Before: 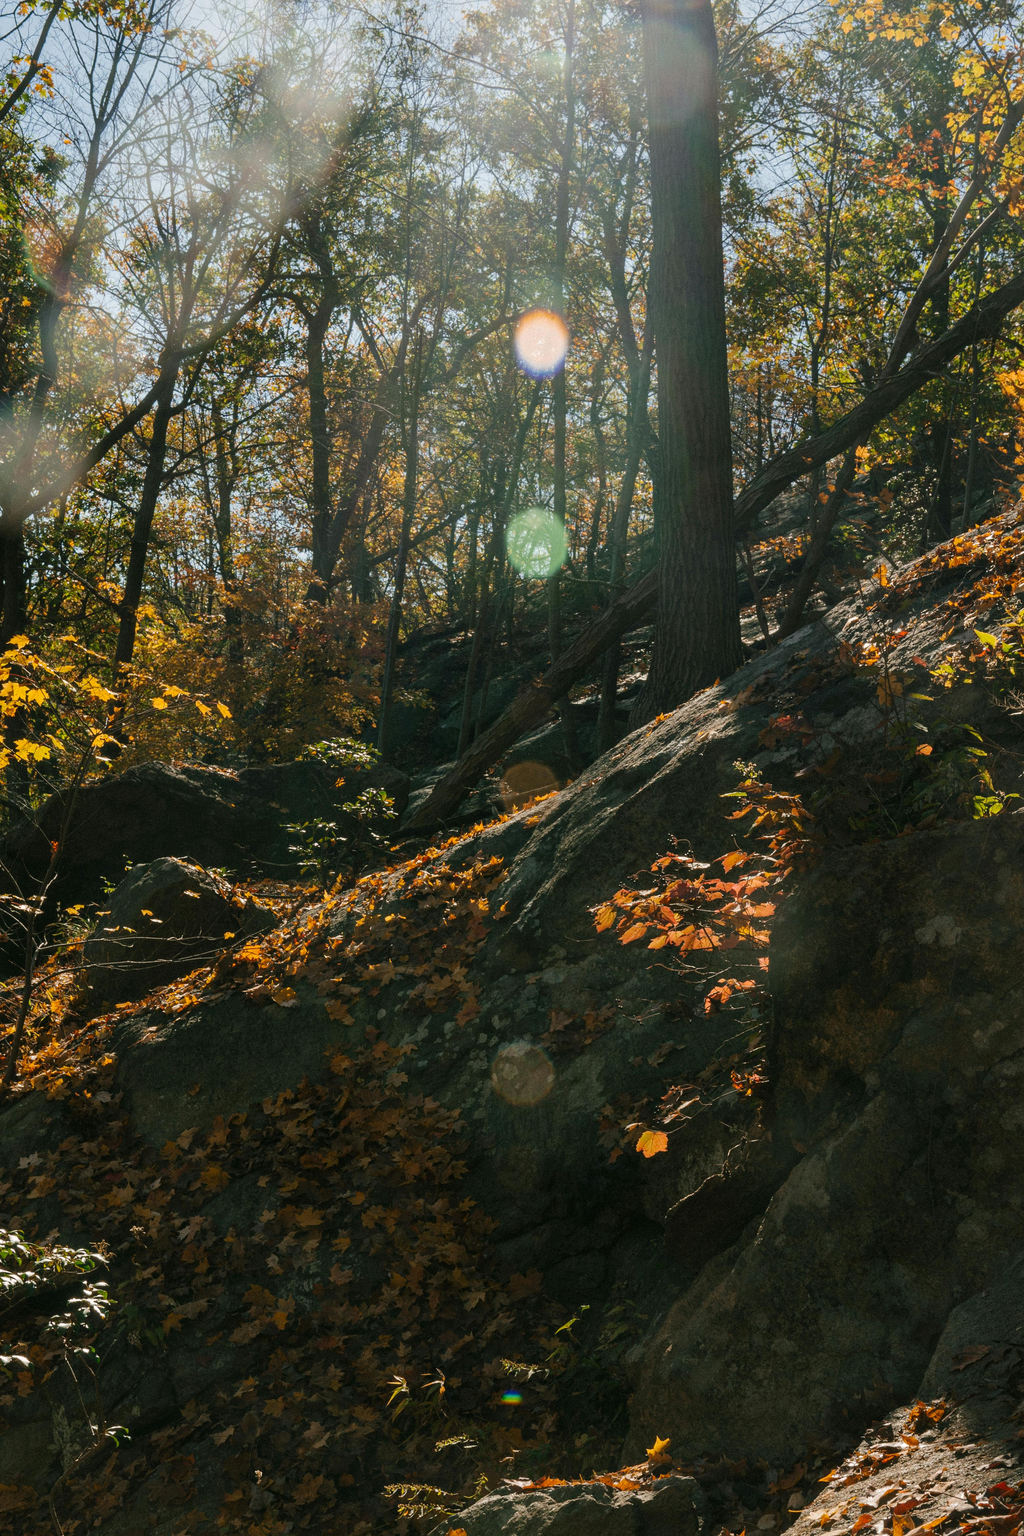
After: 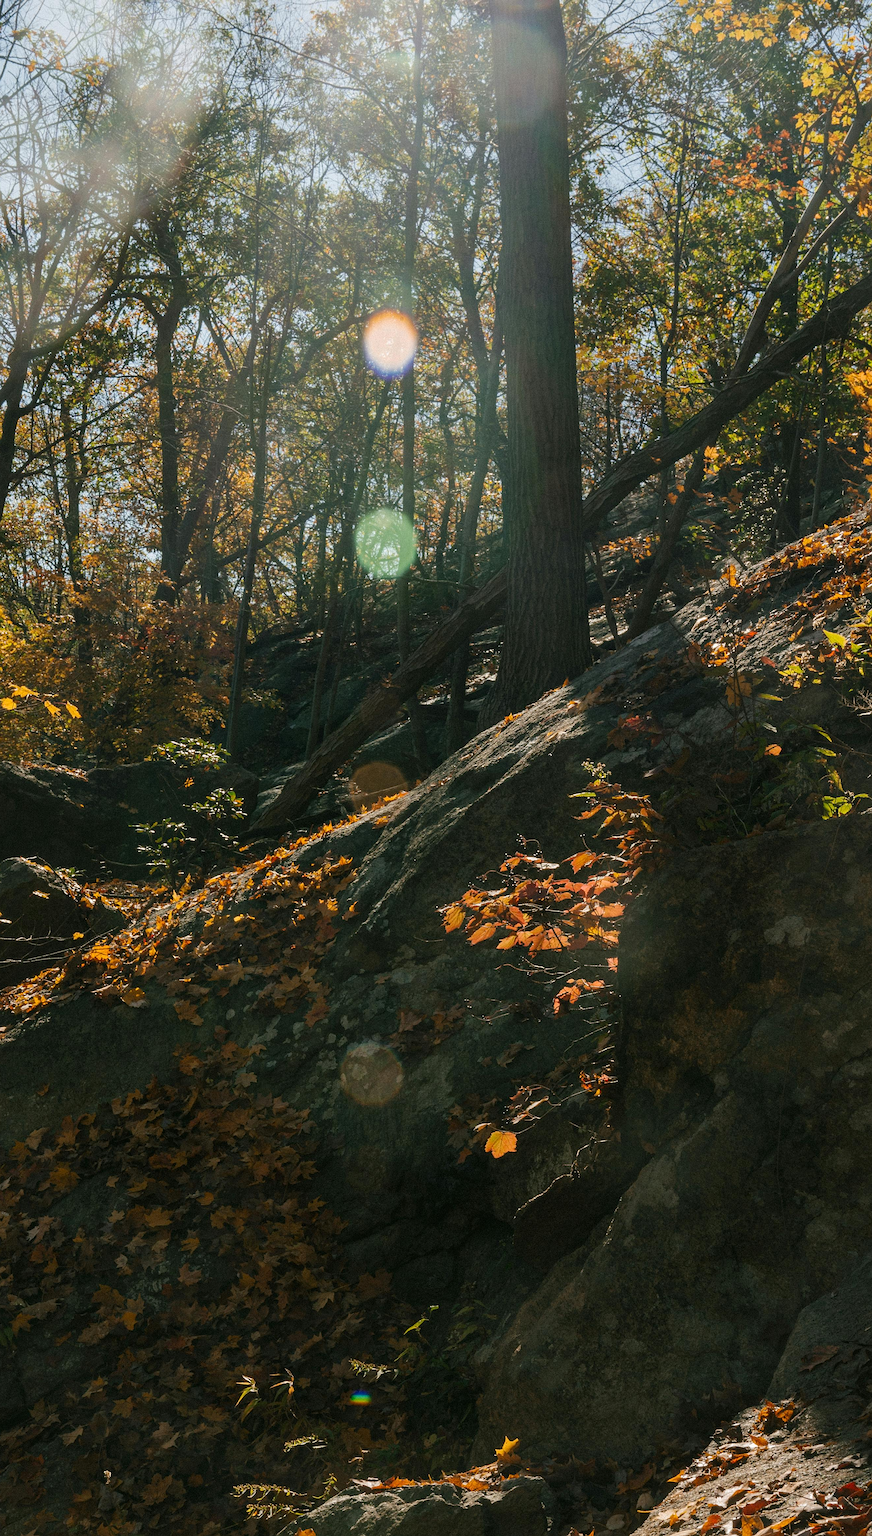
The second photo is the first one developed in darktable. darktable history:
sharpen: amount 0.203
crop and rotate: left 14.798%
